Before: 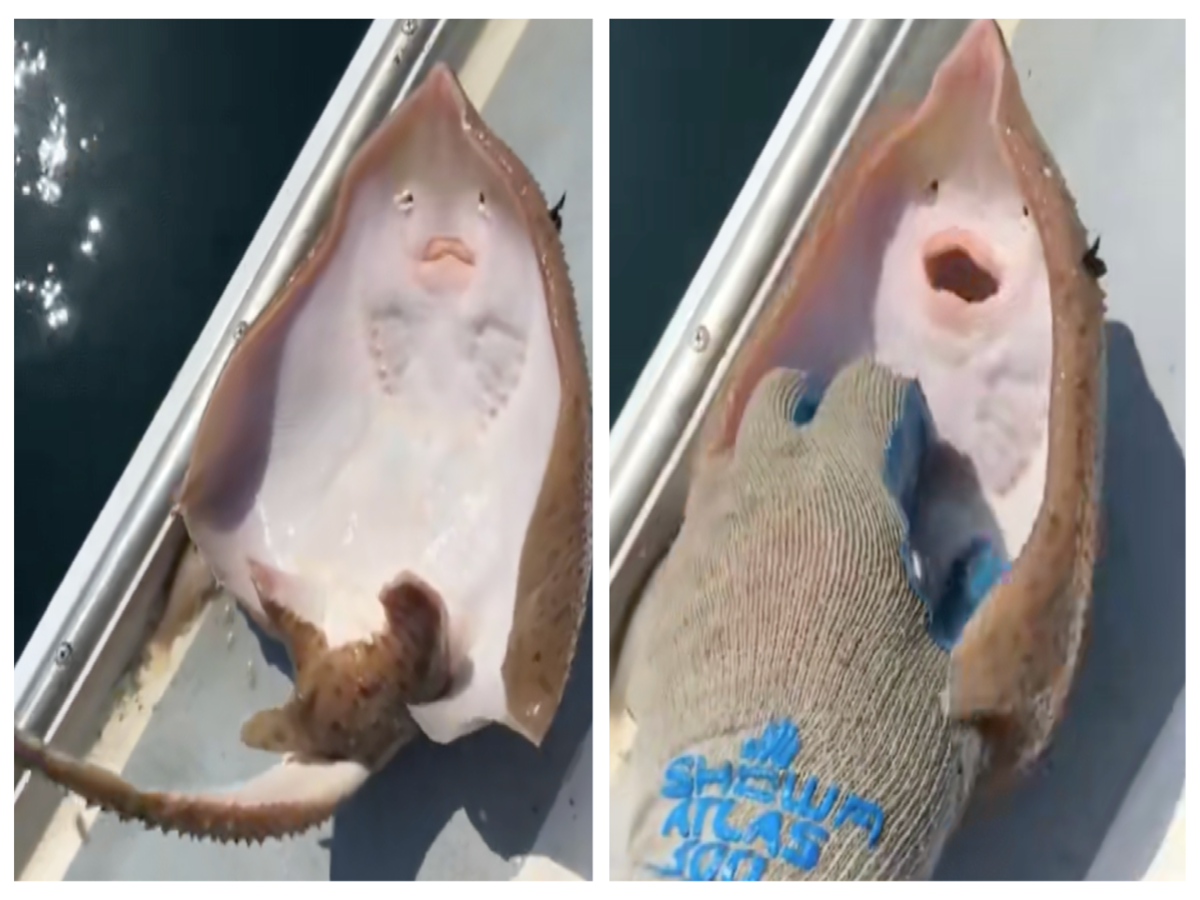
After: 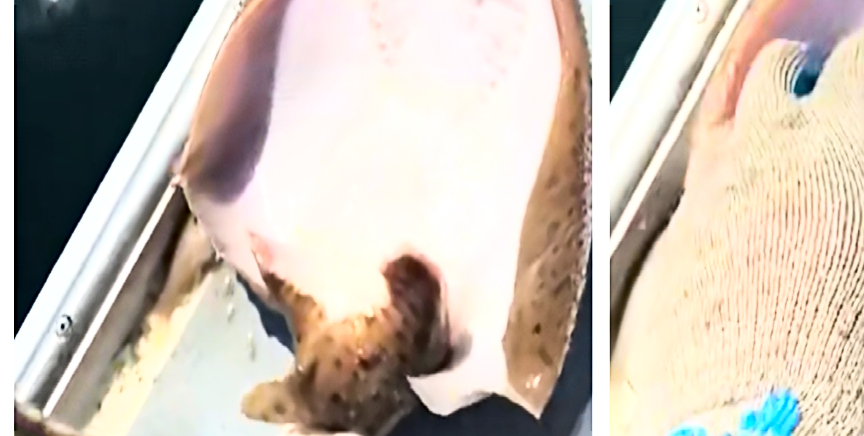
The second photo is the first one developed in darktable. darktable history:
crop: top 36.498%, right 27.964%, bottom 14.995%
haze removal: compatibility mode true, adaptive false
tone equalizer: -8 EV -0.75 EV, -7 EV -0.7 EV, -6 EV -0.6 EV, -5 EV -0.4 EV, -3 EV 0.4 EV, -2 EV 0.6 EV, -1 EV 0.7 EV, +0 EV 0.75 EV, edges refinement/feathering 500, mask exposure compensation -1.57 EV, preserve details no
base curve: curves: ch0 [(0, 0) (0.018, 0.026) (0.143, 0.37) (0.33, 0.731) (0.458, 0.853) (0.735, 0.965) (0.905, 0.986) (1, 1)]
sharpen: on, module defaults
